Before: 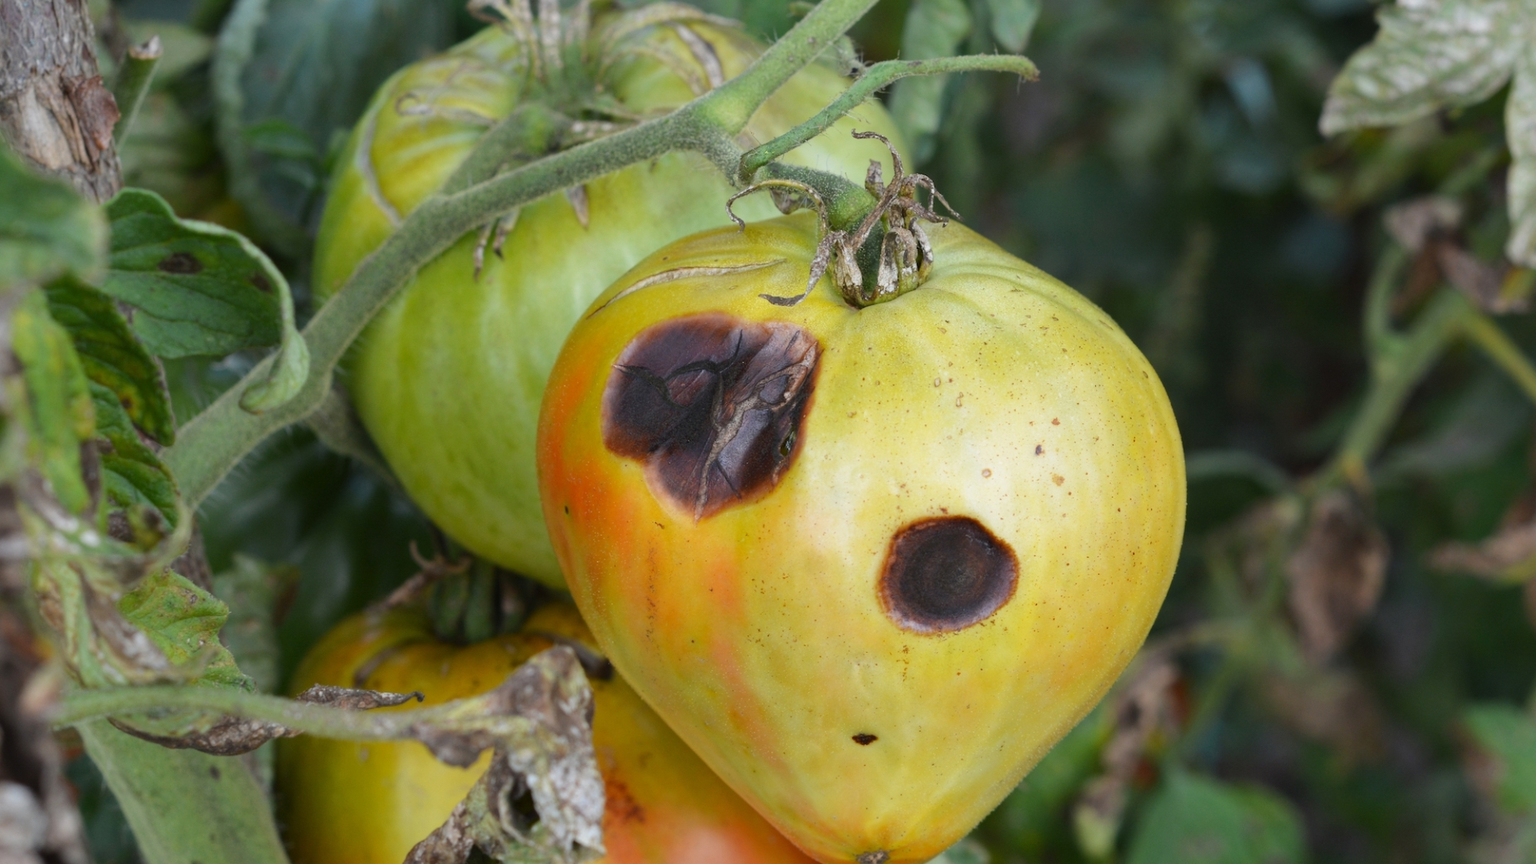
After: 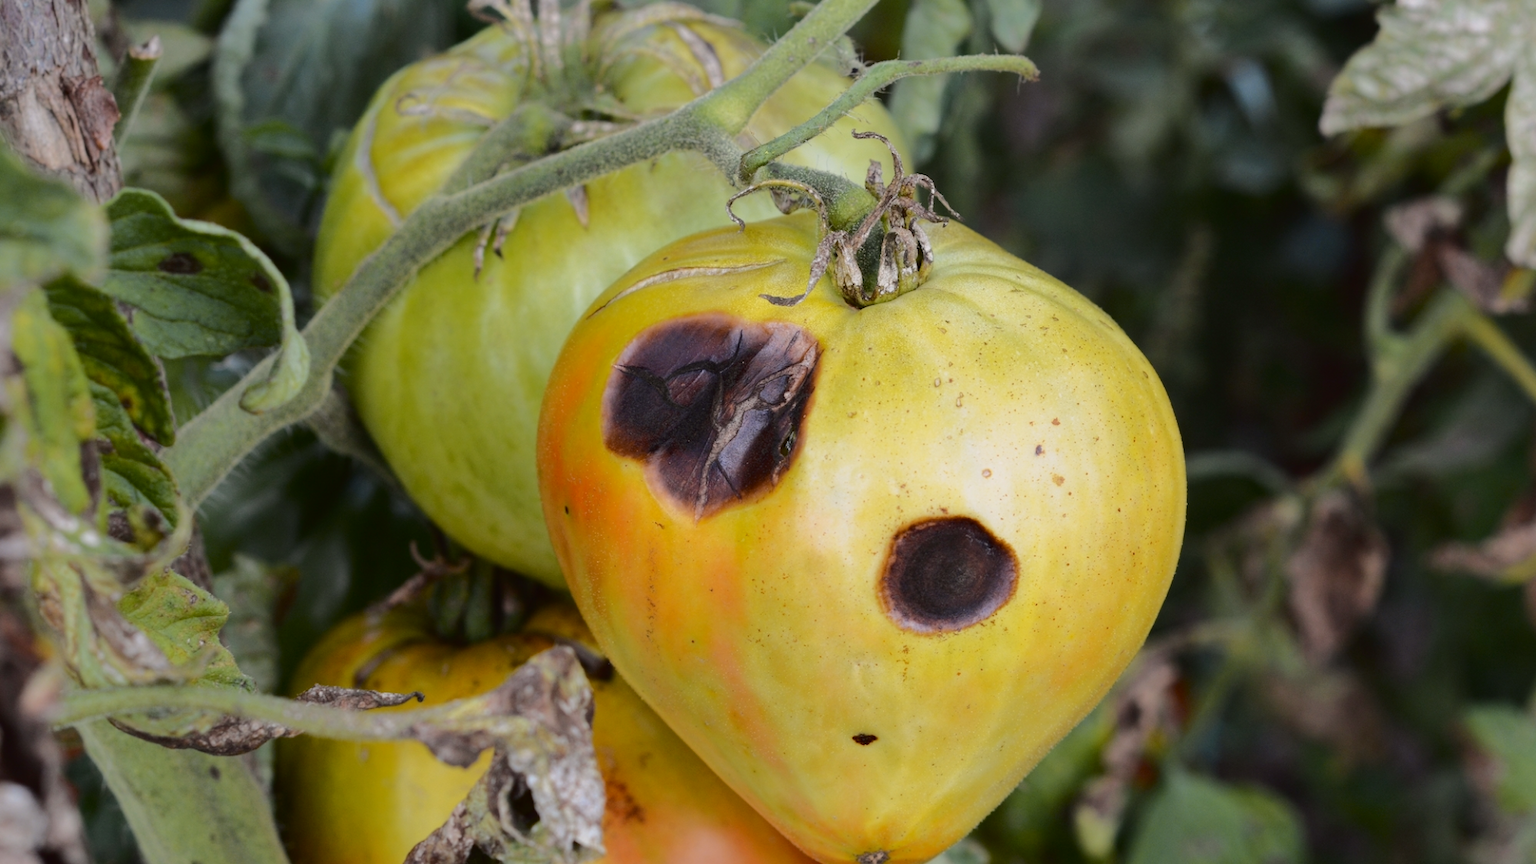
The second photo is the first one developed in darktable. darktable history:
exposure: black level correction 0.001, exposure -0.2 EV, compensate highlight preservation false
tone curve: curves: ch0 [(0.003, 0.015) (0.104, 0.07) (0.236, 0.218) (0.401, 0.443) (0.495, 0.55) (0.65, 0.68) (0.832, 0.858) (1, 0.977)]; ch1 [(0, 0) (0.161, 0.092) (0.35, 0.33) (0.379, 0.401) (0.45, 0.466) (0.489, 0.499) (0.55, 0.56) (0.621, 0.615) (0.718, 0.734) (1, 1)]; ch2 [(0, 0) (0.369, 0.427) (0.44, 0.434) (0.502, 0.501) (0.557, 0.55) (0.586, 0.59) (1, 1)], color space Lab, independent channels, preserve colors none
